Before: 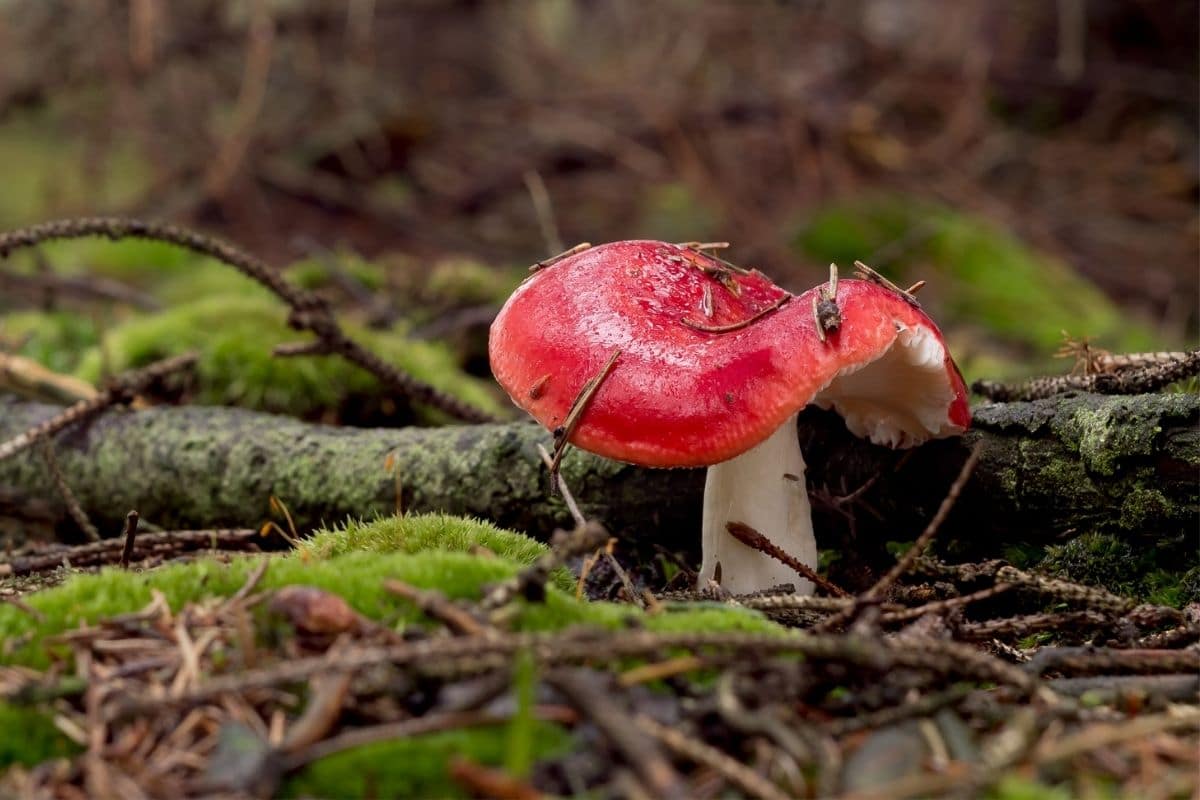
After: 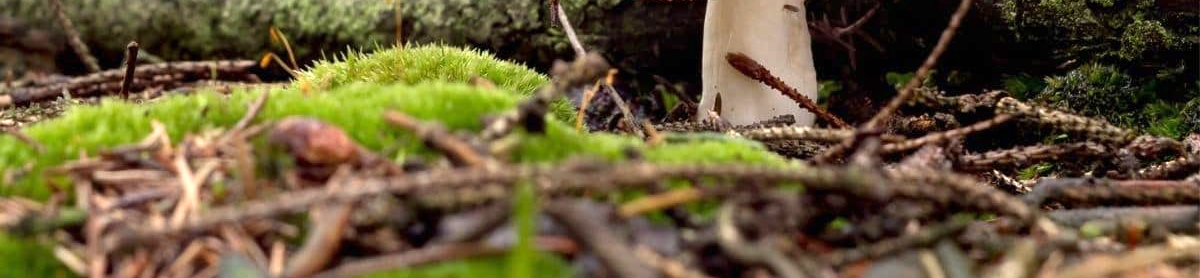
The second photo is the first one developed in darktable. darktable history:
crop and rotate: top 58.79%, bottom 6.348%
exposure: black level correction 0, exposure 0.897 EV, compensate highlight preservation false
